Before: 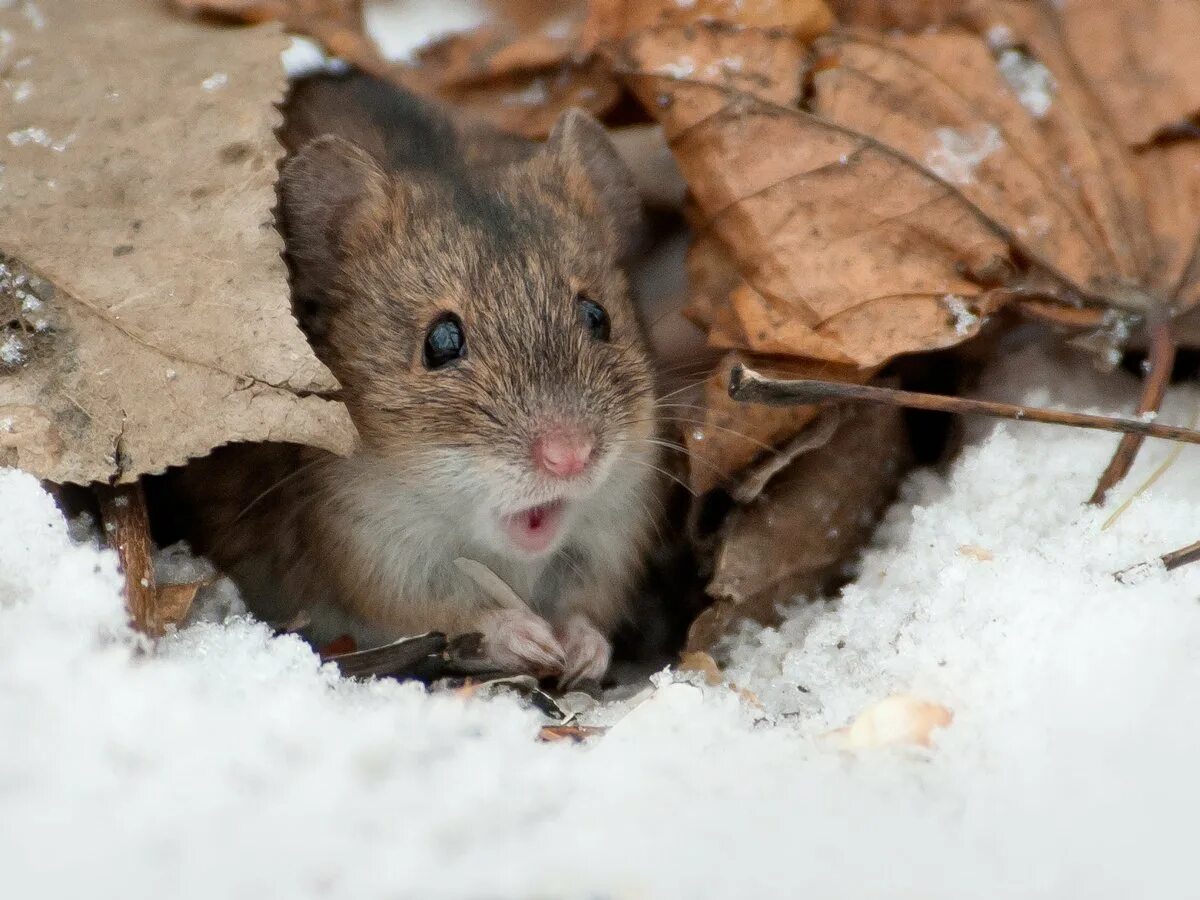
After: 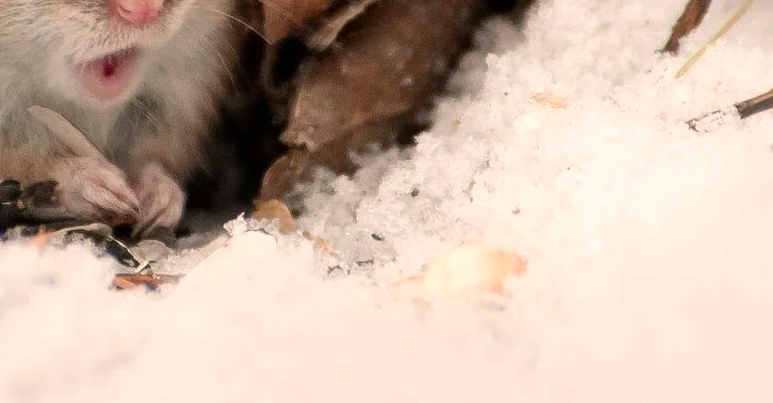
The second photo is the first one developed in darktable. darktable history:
white balance: red 1.127, blue 0.943
crop and rotate: left 35.509%, top 50.238%, bottom 4.934%
